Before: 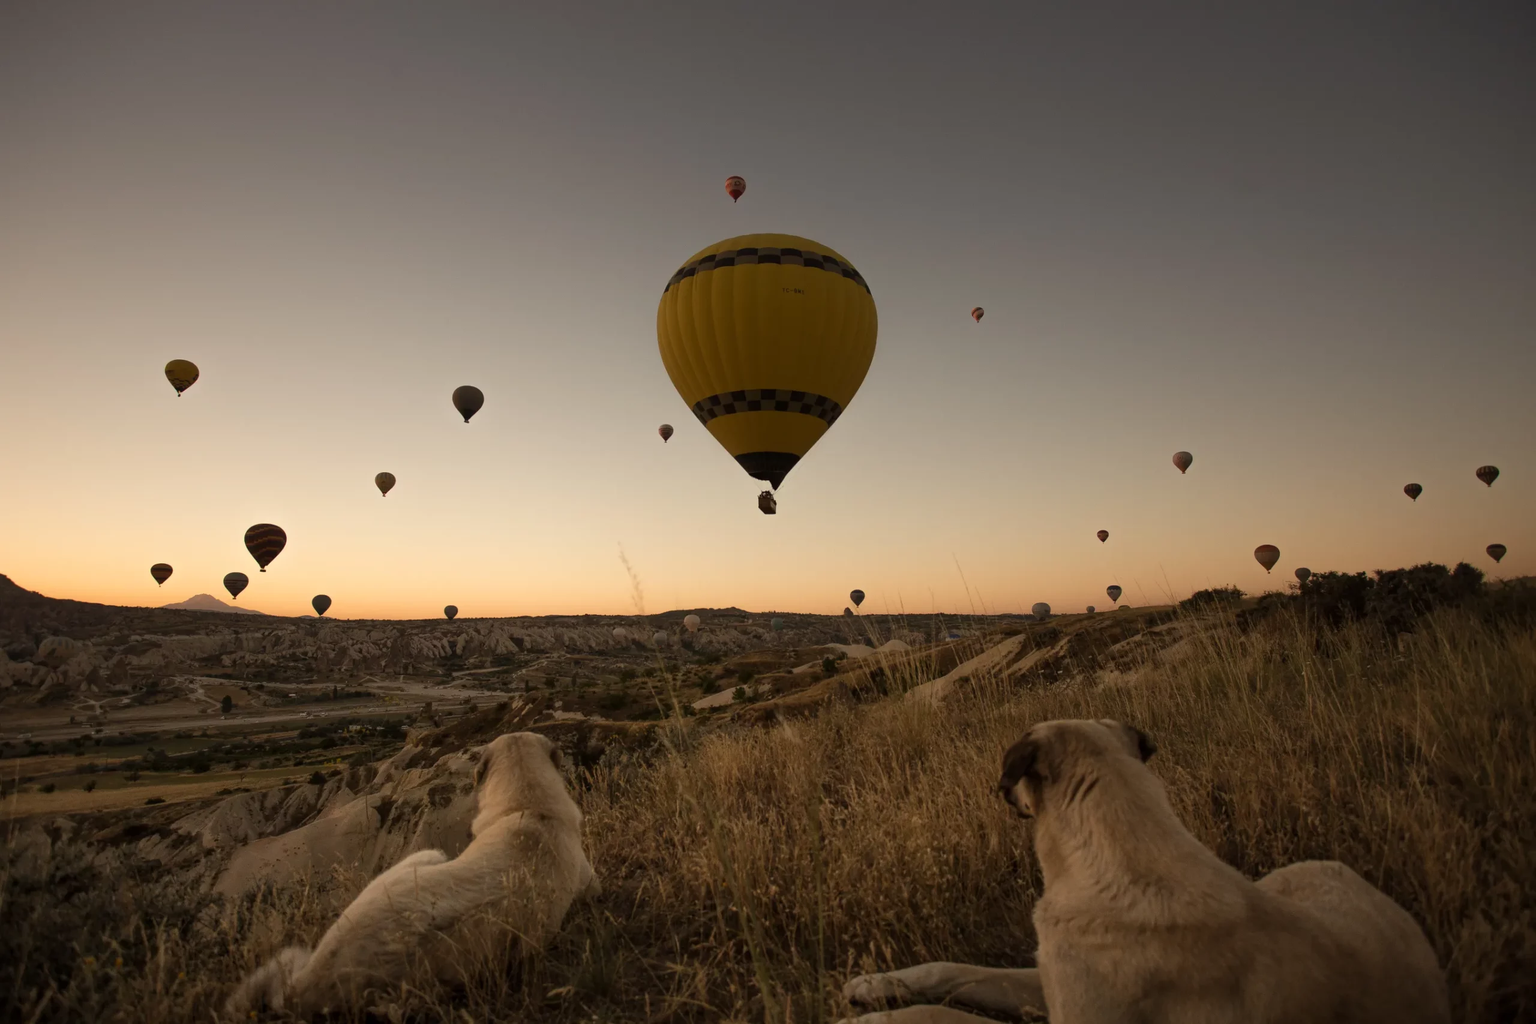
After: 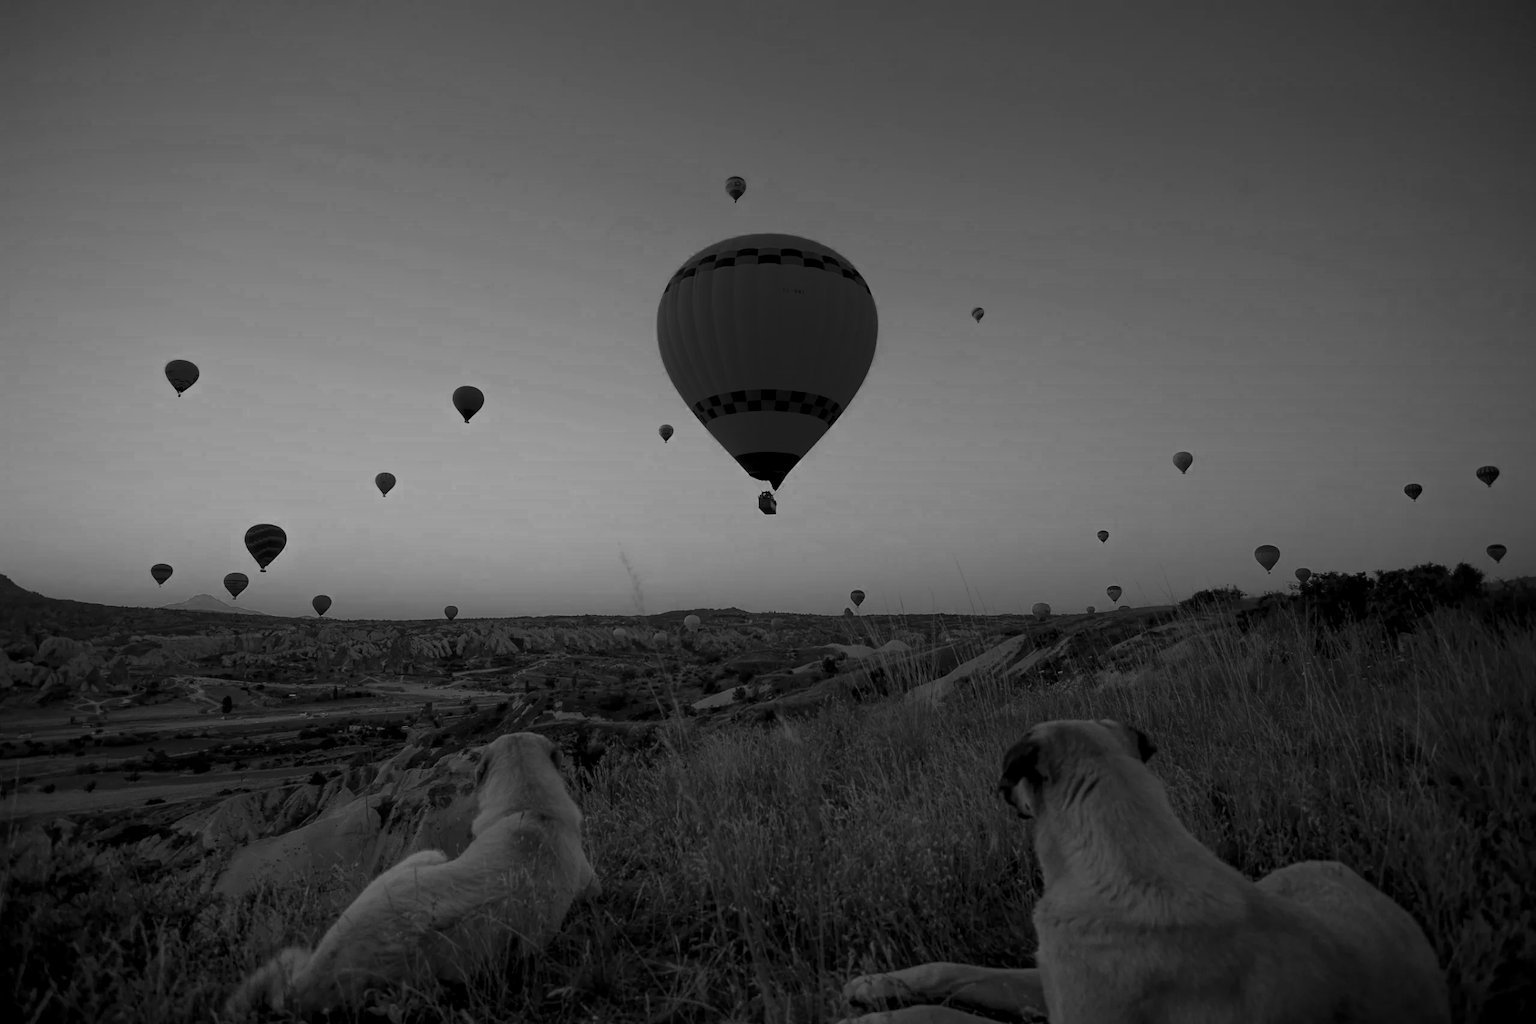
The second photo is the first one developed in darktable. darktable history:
exposure: black level correction 0.005, exposure 0.015 EV, compensate highlight preservation false
vignetting: fall-off radius 94.54%
color zones: curves: ch0 [(0.287, 0.048) (0.493, 0.484) (0.737, 0.816)]; ch1 [(0, 0) (0.143, 0) (0.286, 0) (0.429, 0) (0.571, 0) (0.714, 0) (0.857, 0)]
